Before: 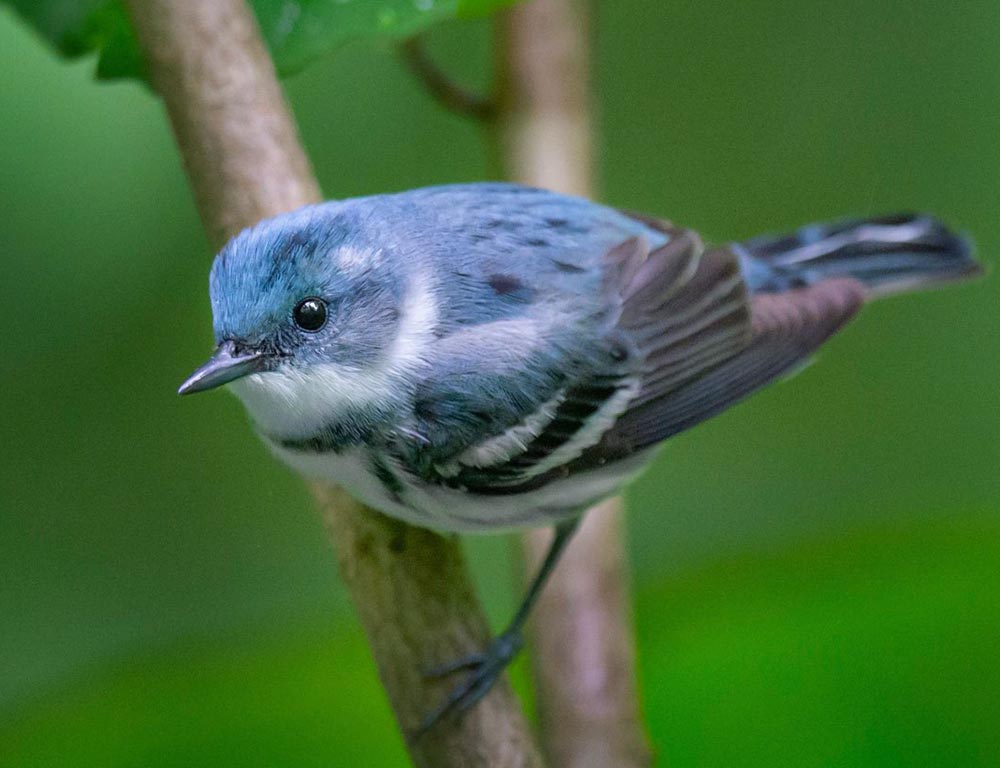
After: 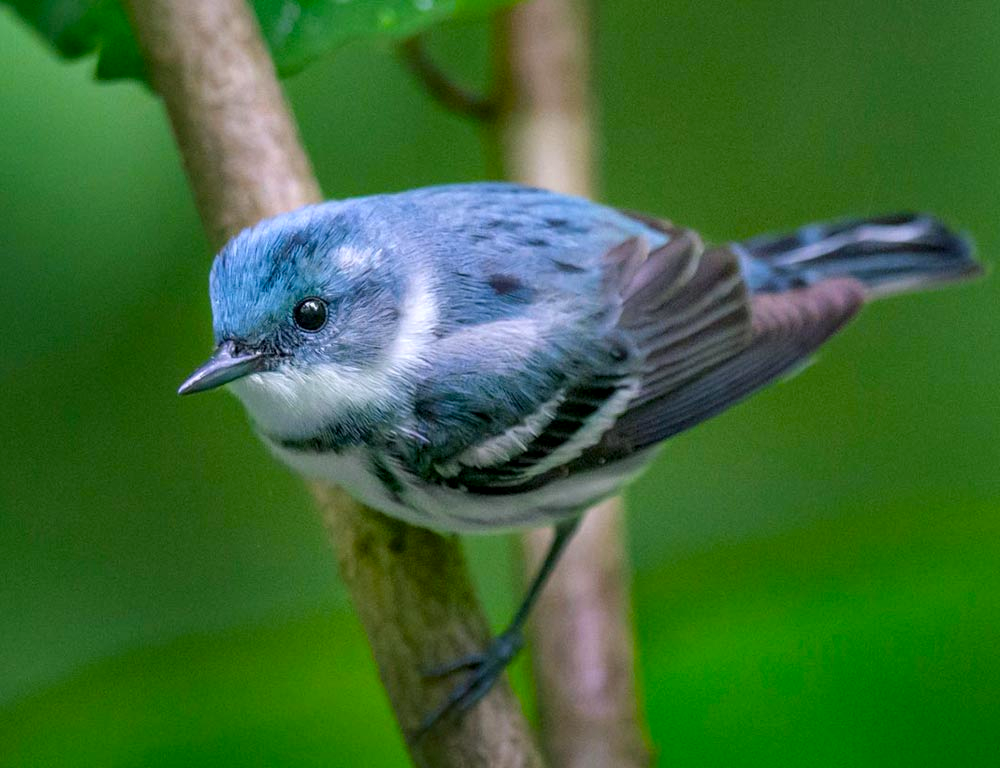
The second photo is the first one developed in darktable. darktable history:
local contrast: on, module defaults
color balance rgb: shadows lift › chroma 1.009%, shadows lift › hue 215.15°, perceptual saturation grading › global saturation 19.995%
